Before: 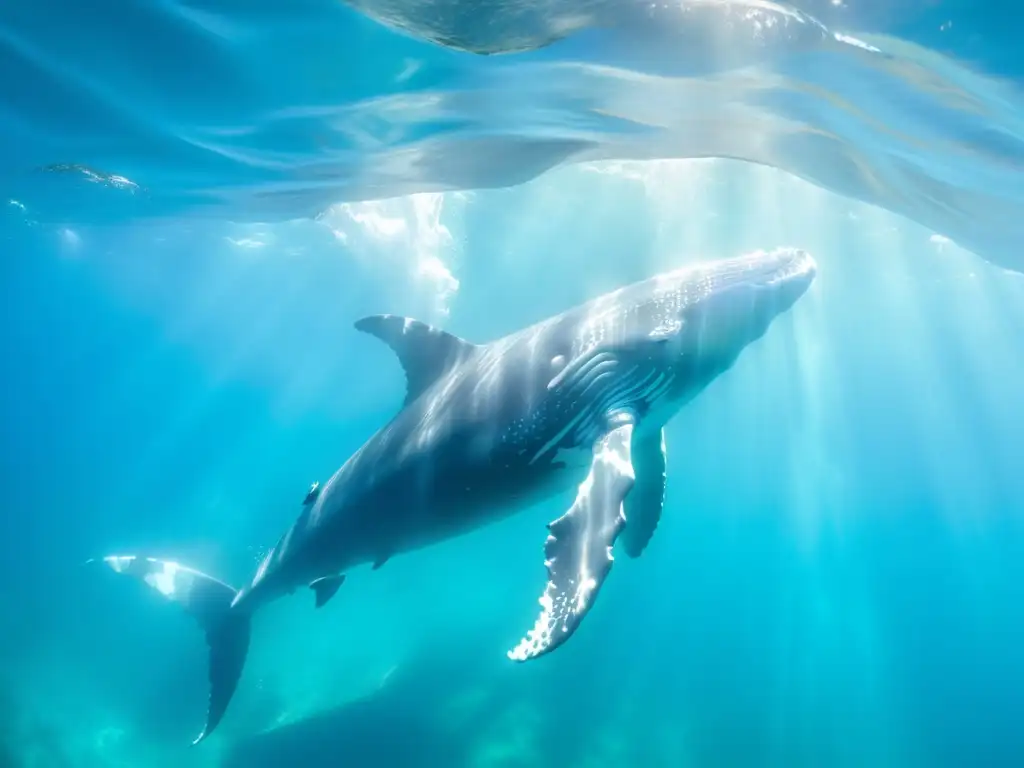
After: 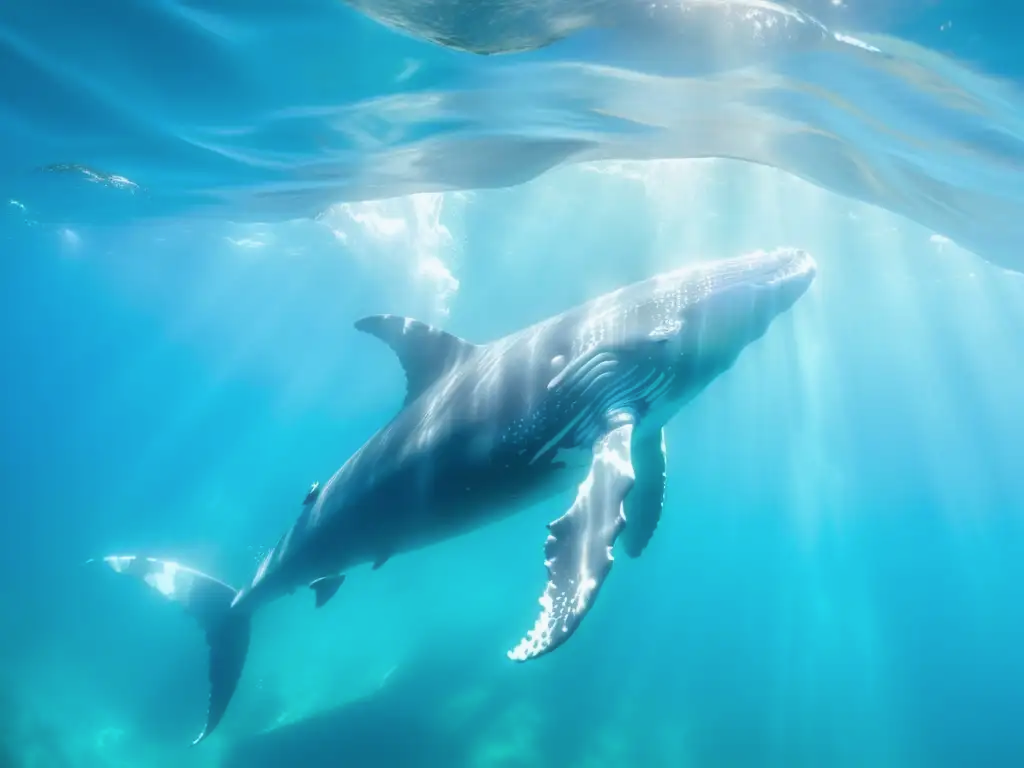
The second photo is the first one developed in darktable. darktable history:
haze removal: strength -0.108, compatibility mode true, adaptive false
